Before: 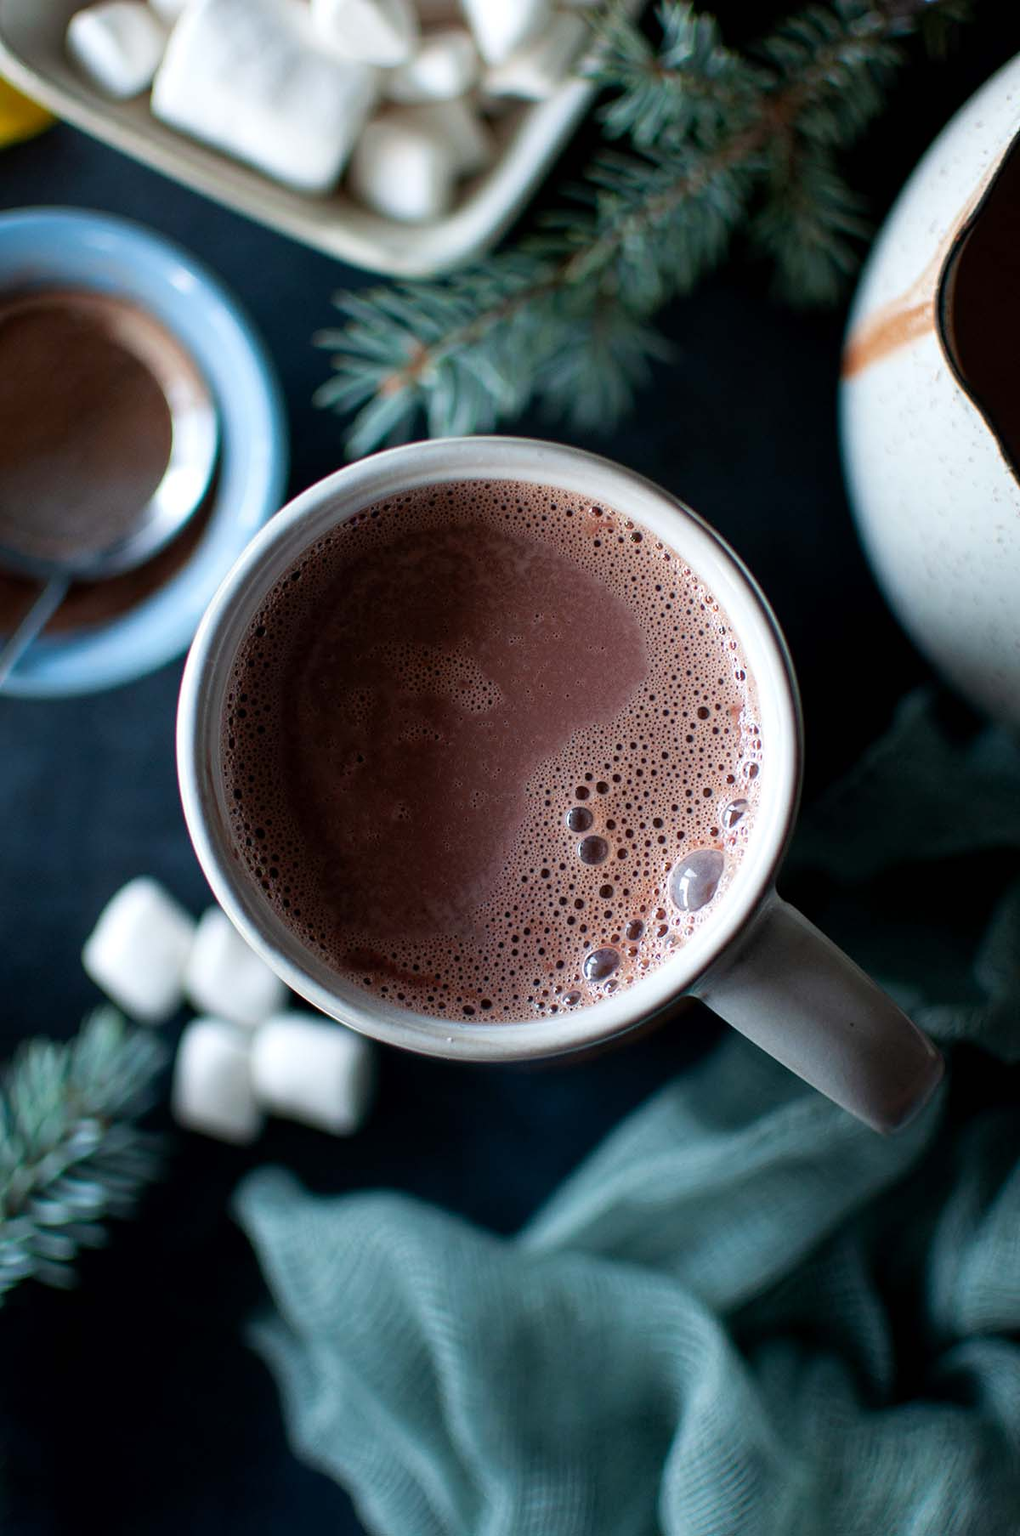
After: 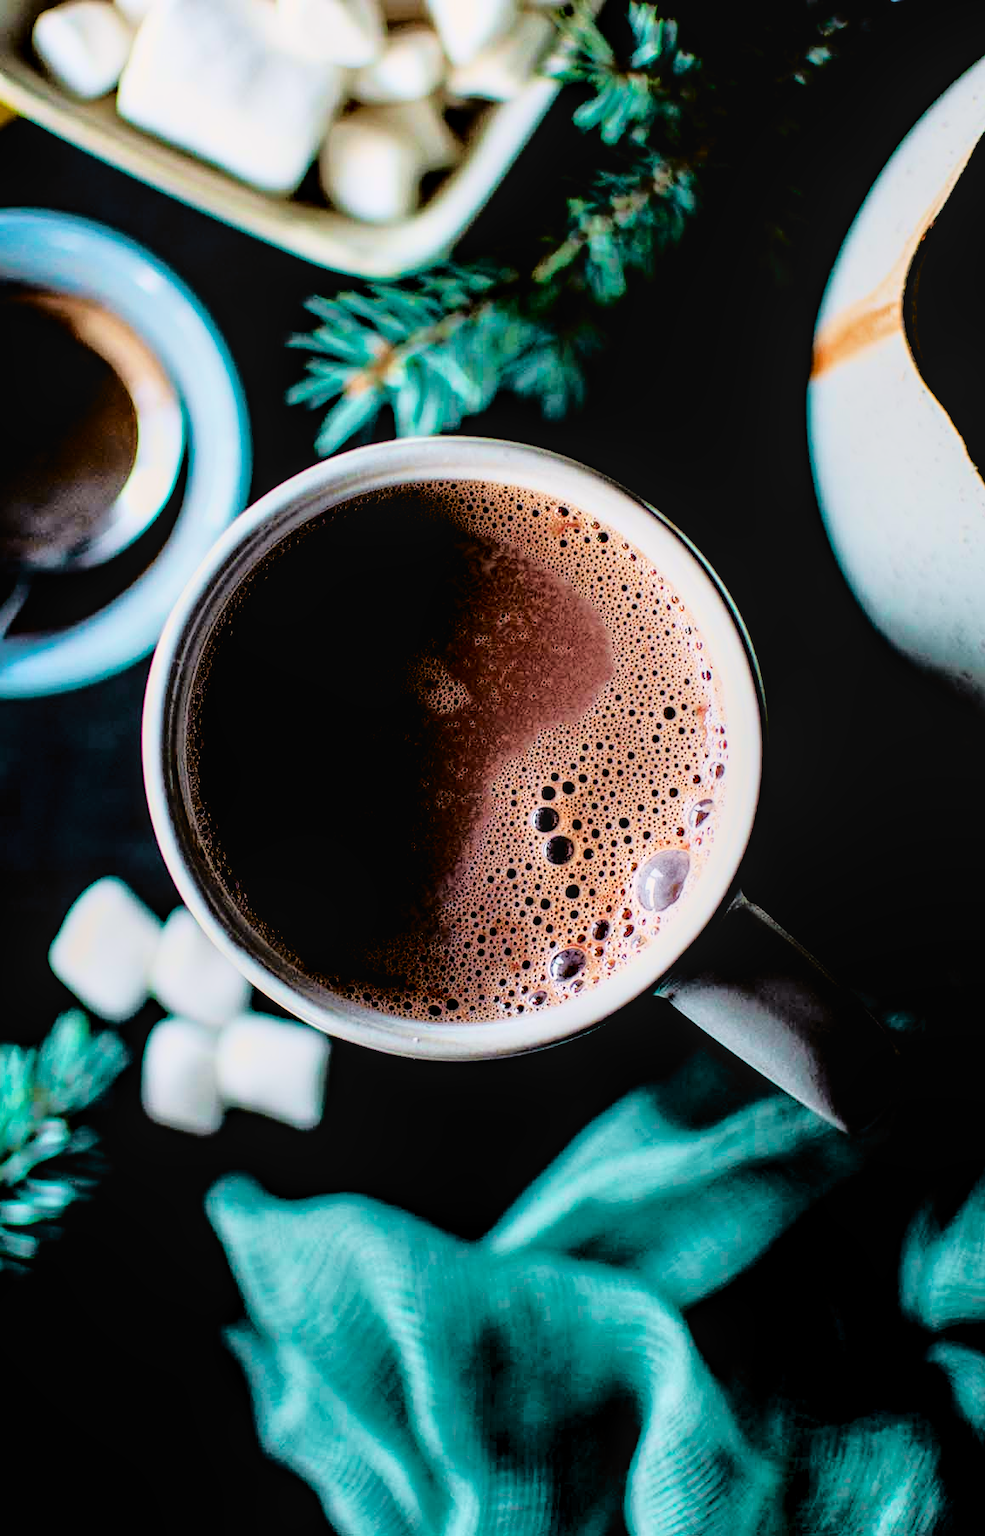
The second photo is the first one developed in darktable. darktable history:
local contrast: detail 130%
tone curve: curves: ch0 [(0, 0.015) (0.091, 0.055) (0.184, 0.159) (0.304, 0.382) (0.492, 0.579) (0.628, 0.755) (0.832, 0.932) (0.984, 0.963)]; ch1 [(0, 0) (0.34, 0.235) (0.493, 0.5) (0.554, 0.56) (0.764, 0.815) (1, 1)]; ch2 [(0, 0) (0.44, 0.458) (0.476, 0.477) (0.542, 0.586) (0.674, 0.724) (1, 1)], color space Lab, independent channels, preserve colors none
filmic rgb: black relative exposure -2.74 EV, white relative exposure 4.56 EV, hardness 1.69, contrast 1.254
crop and rotate: left 3.397%
levels: levels [0.016, 0.492, 0.969]
color balance rgb: global offset › luminance -0.515%, perceptual saturation grading › global saturation 20%, perceptual saturation grading › highlights -24.917%, perceptual saturation grading › shadows 49.251%, perceptual brilliance grading › global brilliance 3.316%, global vibrance 20%
